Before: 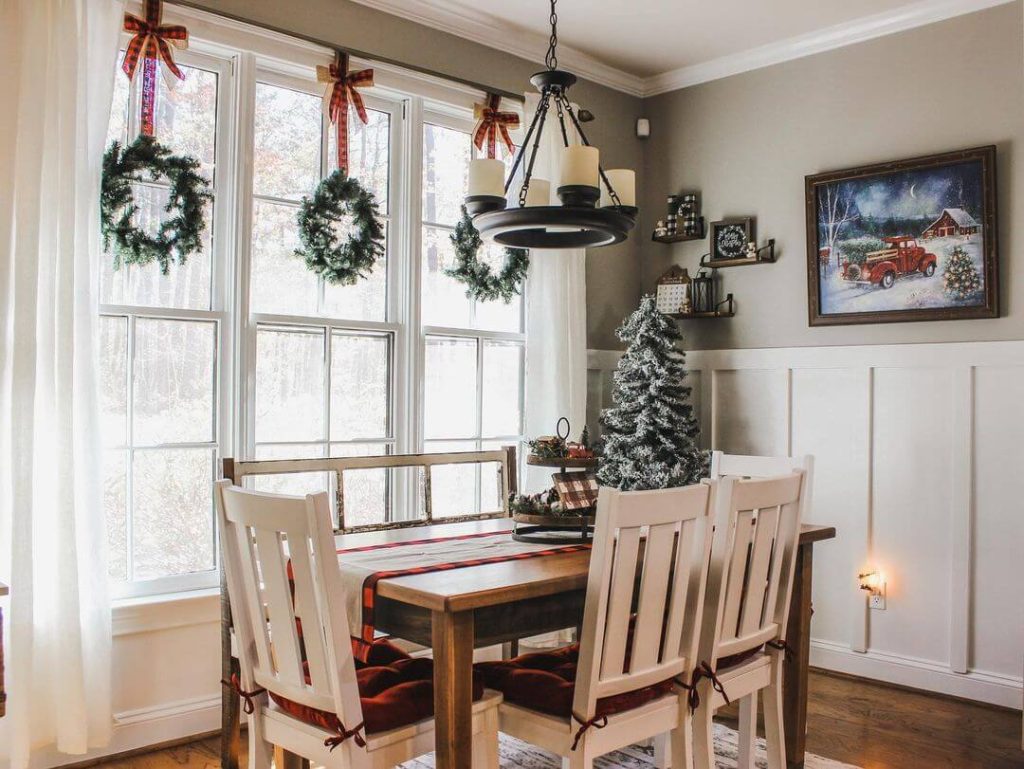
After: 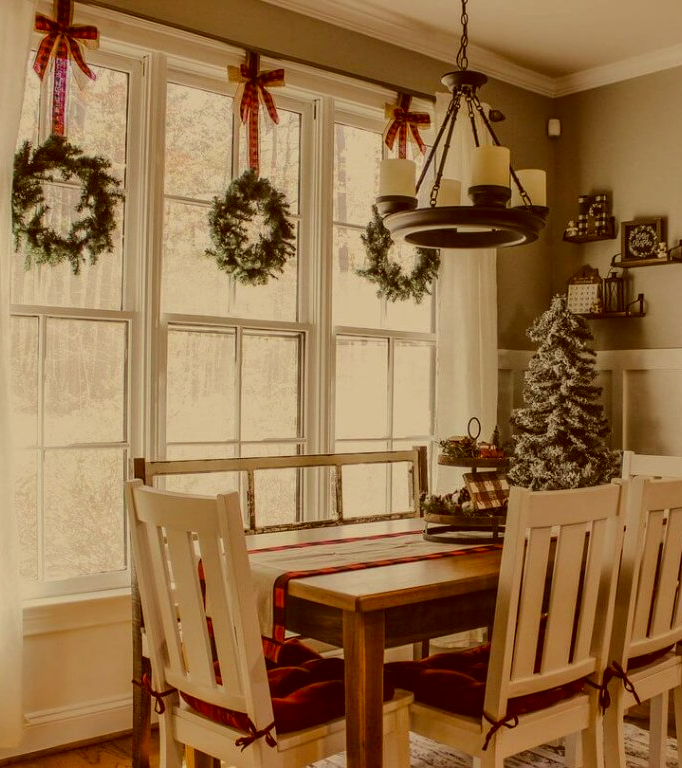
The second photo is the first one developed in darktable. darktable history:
exposure: black level correction 0, exposure -0.766 EV, compensate highlight preservation false
color correction: highlights a* 1.12, highlights b* 24.26, shadows a* 15.58, shadows b* 24.26
crop and rotate: left 8.786%, right 24.548%
